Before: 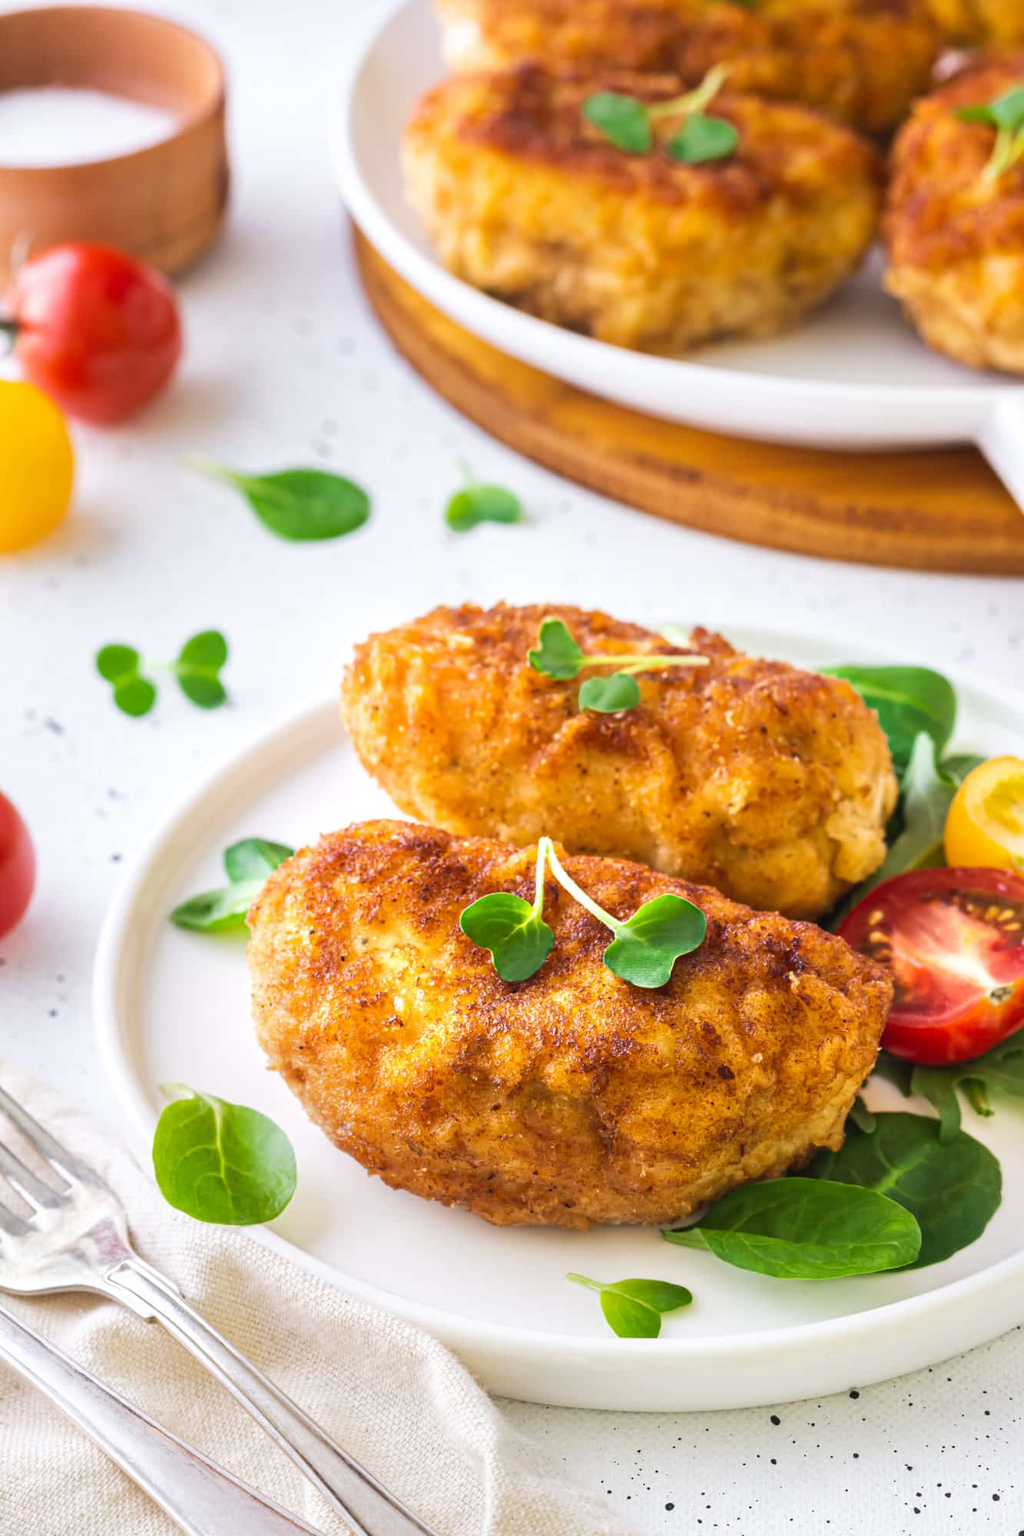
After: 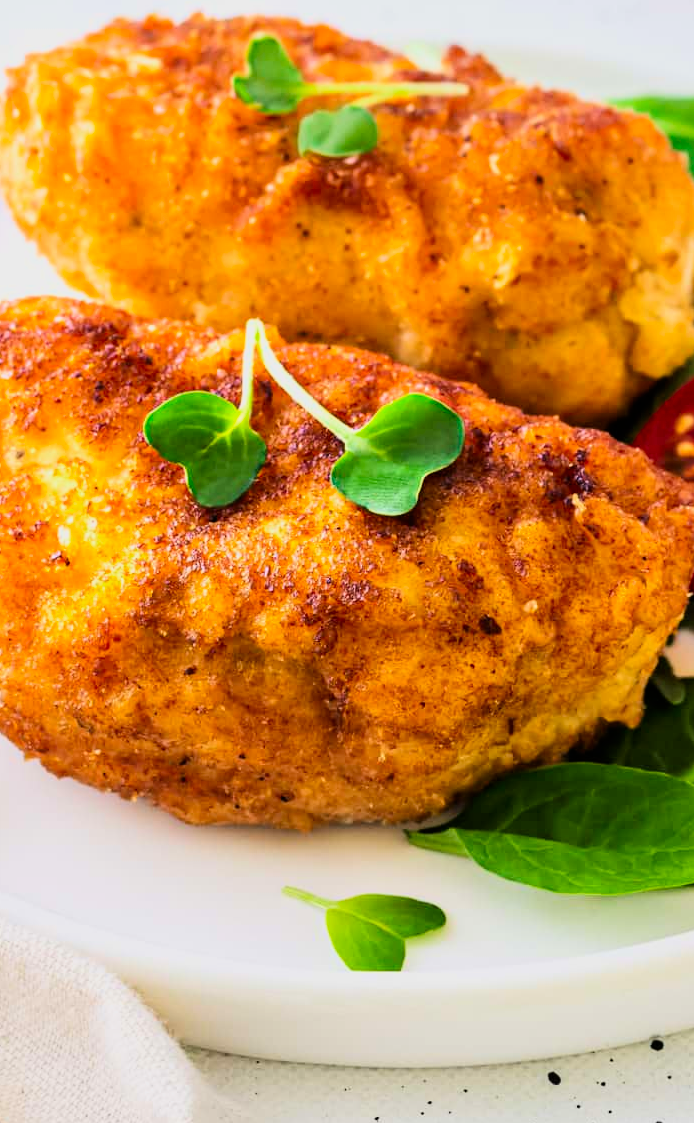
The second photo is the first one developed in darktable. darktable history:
crop: left 34.142%, top 38.56%, right 13.772%, bottom 5.283%
contrast brightness saturation: contrast 0.085, saturation 0.282
filmic rgb: black relative exposure -7.98 EV, white relative exposure 4.02 EV, threshold 5.99 EV, hardness 4.19, contrast 1.359, color science v6 (2022), iterations of high-quality reconstruction 0, enable highlight reconstruction true
